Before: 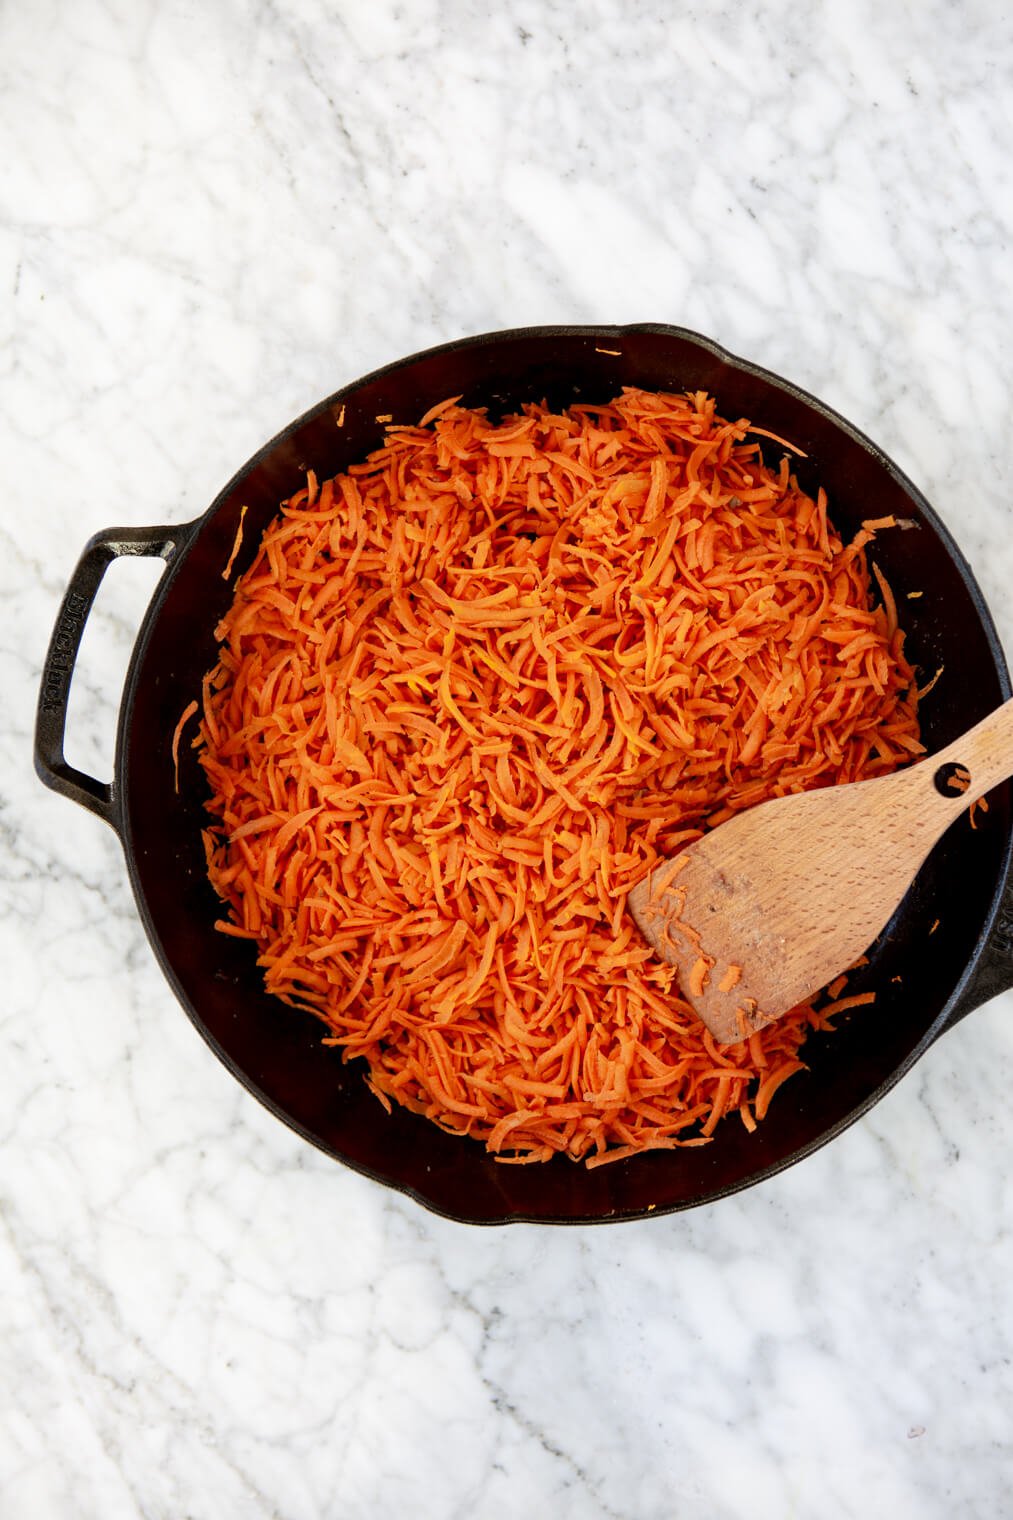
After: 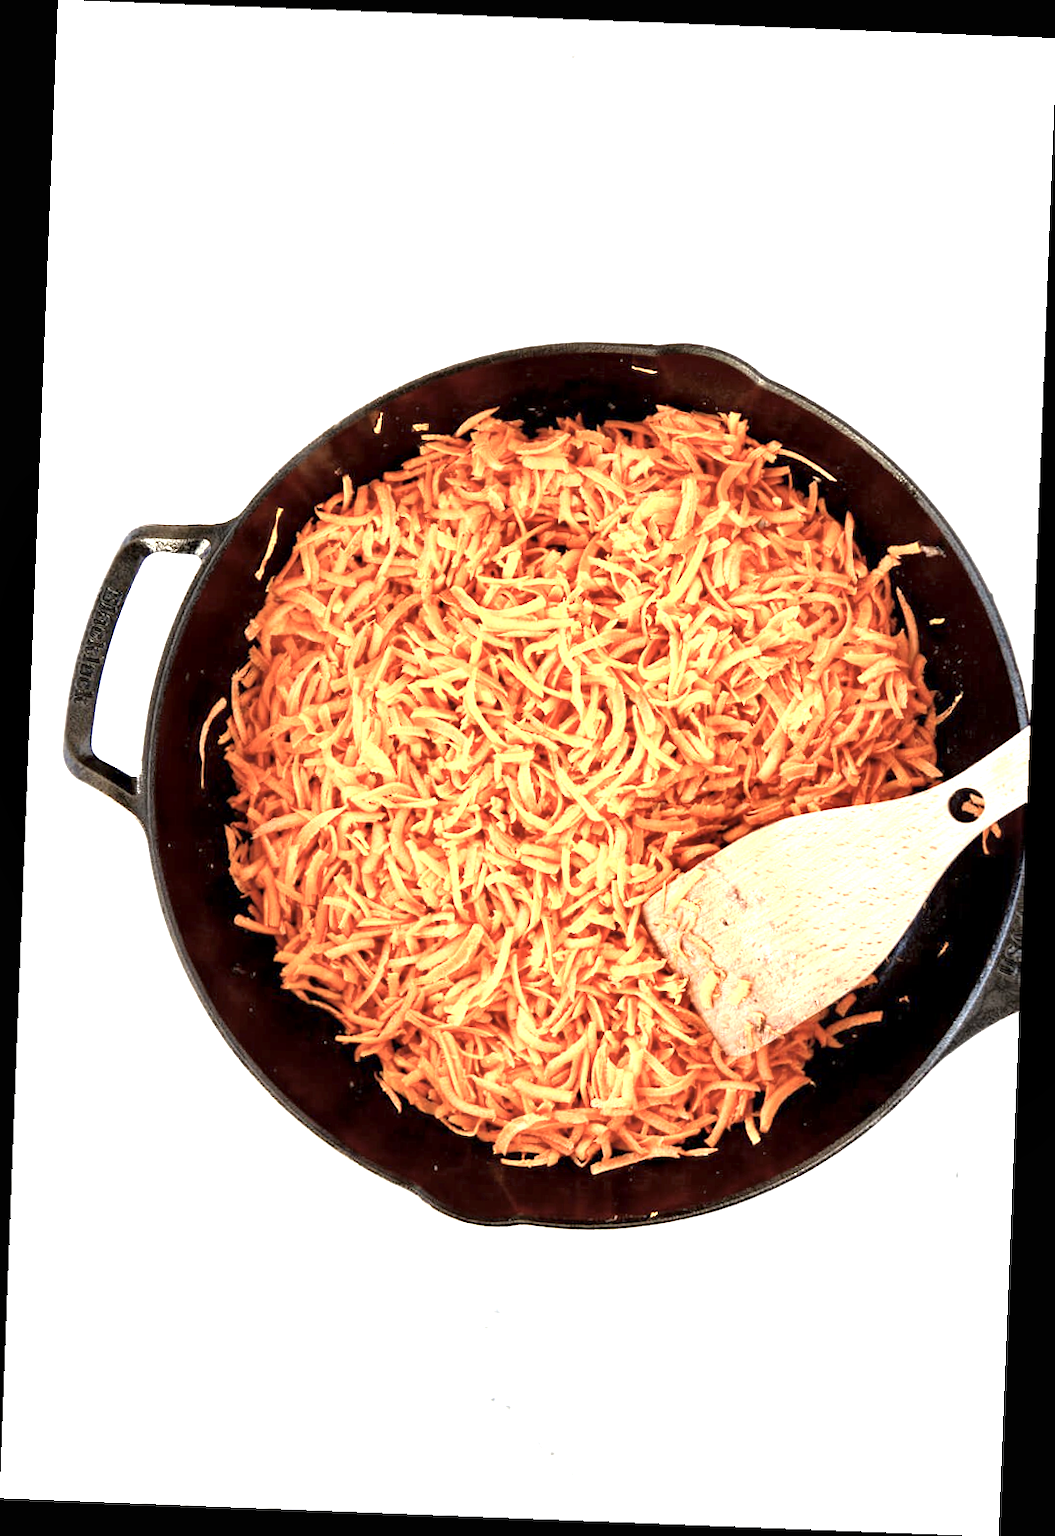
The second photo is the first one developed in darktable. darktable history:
contrast brightness saturation: contrast 0.102, saturation -0.304
exposure: black level correction 0, exposure 1.62 EV, compensate highlight preservation false
local contrast: mode bilateral grid, contrast 26, coarseness 60, detail 152%, midtone range 0.2
crop and rotate: angle -2.24°
